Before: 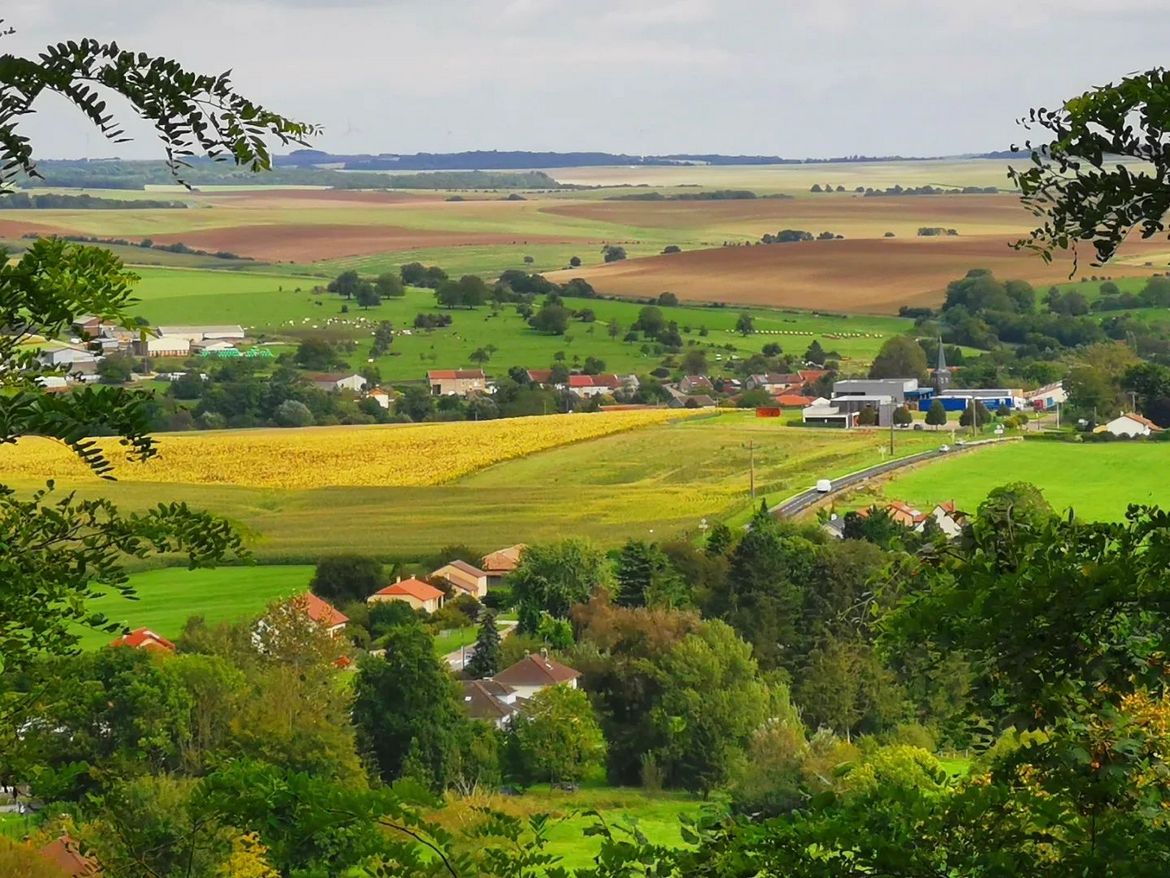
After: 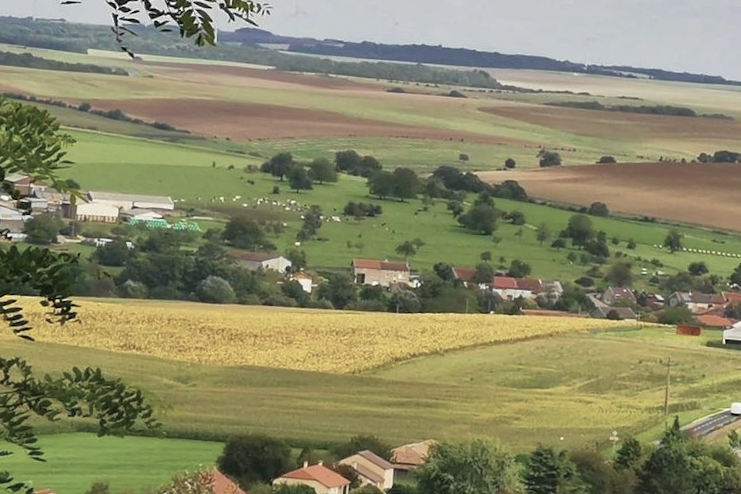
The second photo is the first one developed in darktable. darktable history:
shadows and highlights: radius 133.46, soften with gaussian
crop and rotate: angle -5.09°, left 2.089%, top 6.722%, right 27.304%, bottom 30.461%
tone equalizer: mask exposure compensation -0.486 EV
color correction: highlights b* 0.019, saturation 0.504
velvia: on, module defaults
